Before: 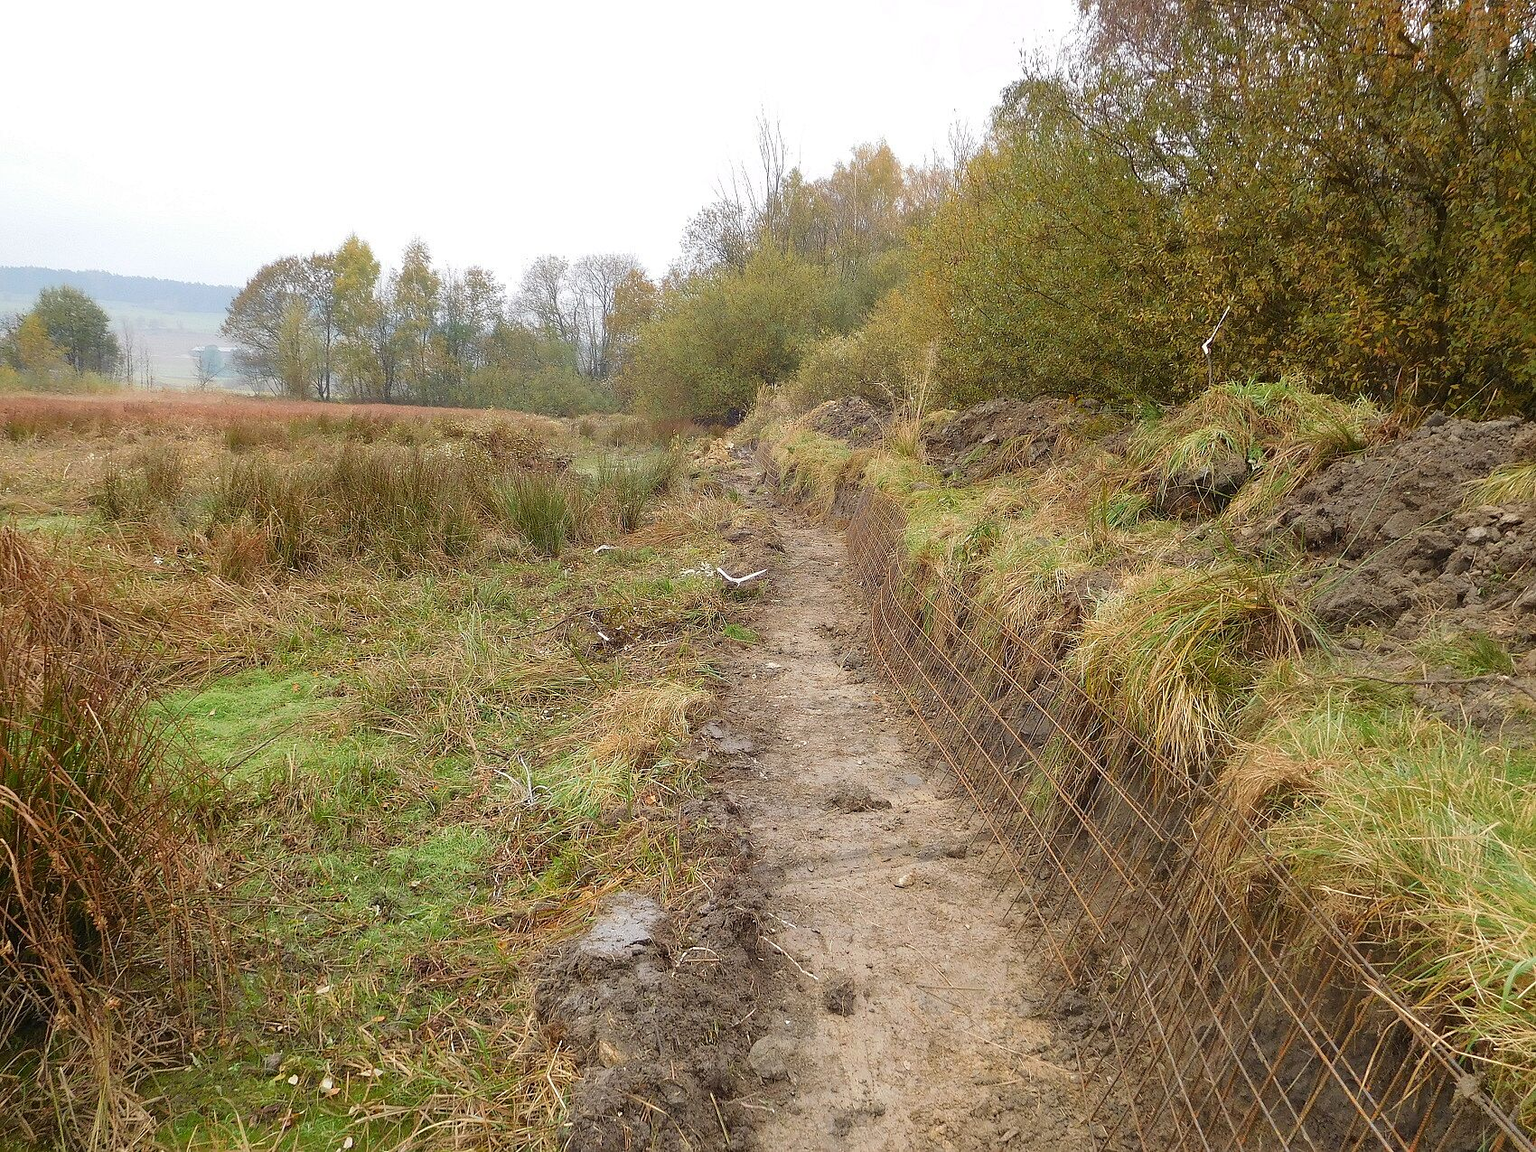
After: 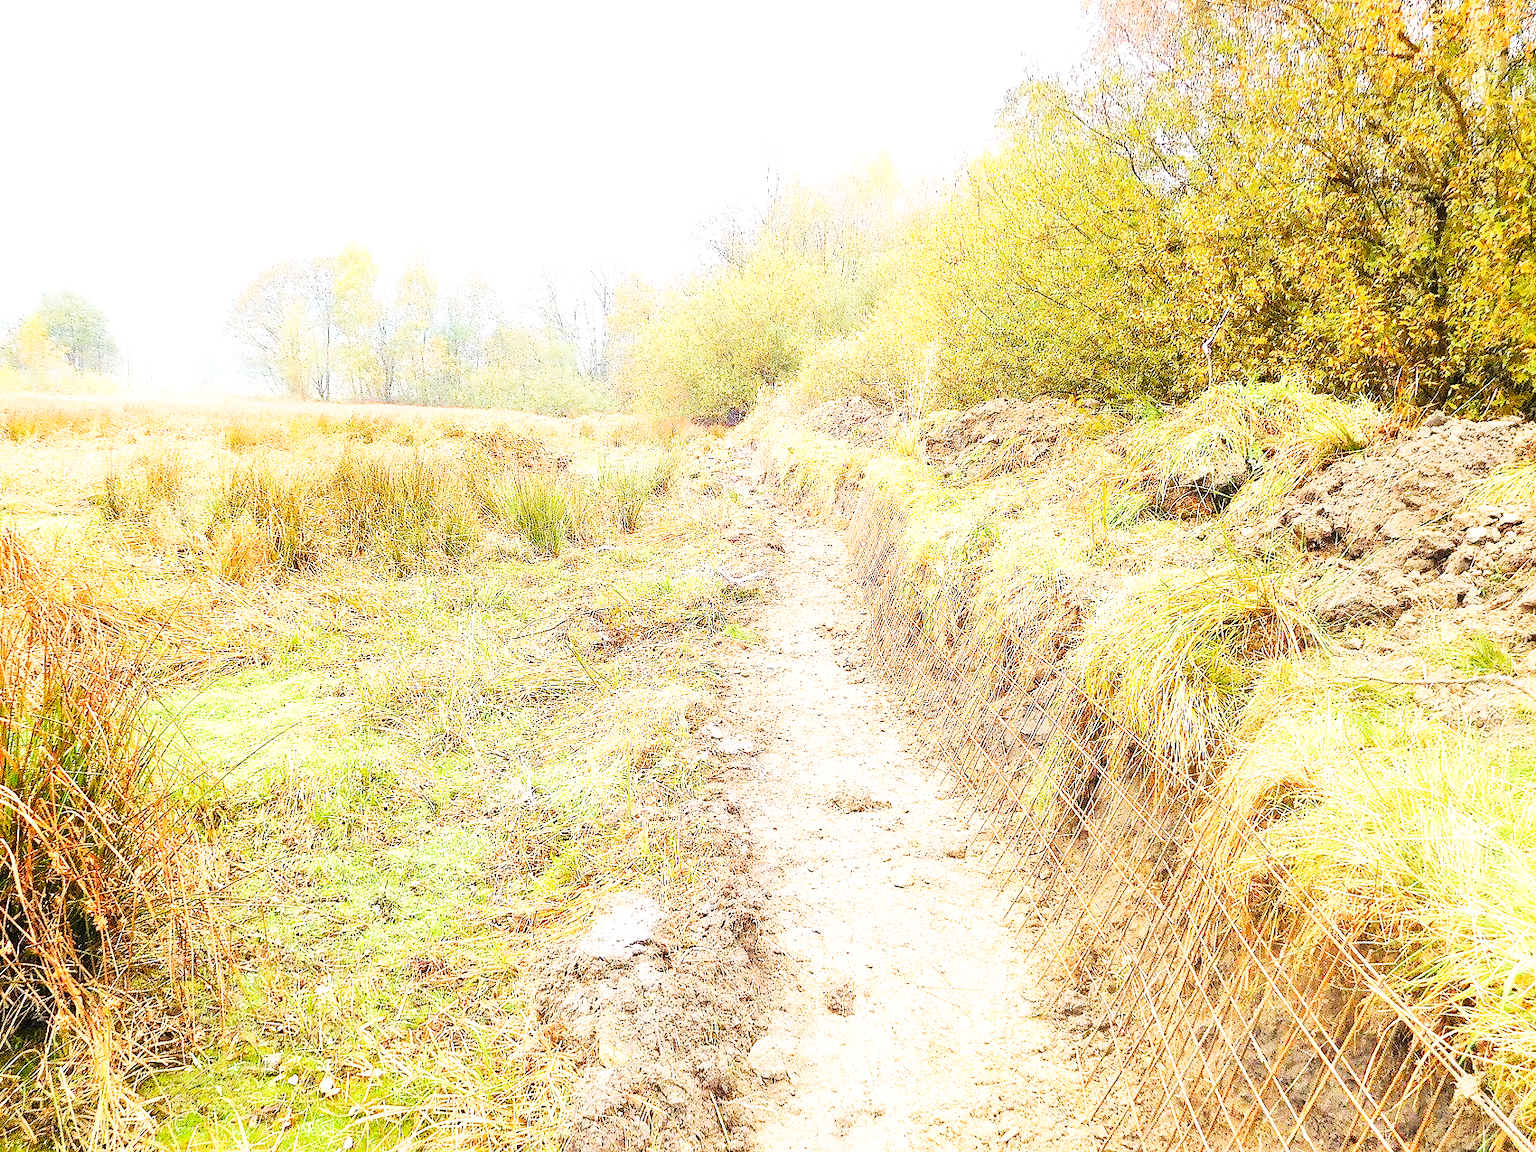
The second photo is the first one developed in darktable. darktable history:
tone curve: curves: ch0 [(0, 0) (0.004, 0.001) (0.133, 0.112) (0.325, 0.362) (0.832, 0.893) (1, 1)], color space Lab, linked channels, preserve colors none
base curve: curves: ch0 [(0, 0) (0.007, 0.004) (0.027, 0.03) (0.046, 0.07) (0.207, 0.54) (0.442, 0.872) (0.673, 0.972) (1, 1)], preserve colors none
exposure: black level correction 0, exposure 1.015 EV, compensate exposure bias true, compensate highlight preservation false
